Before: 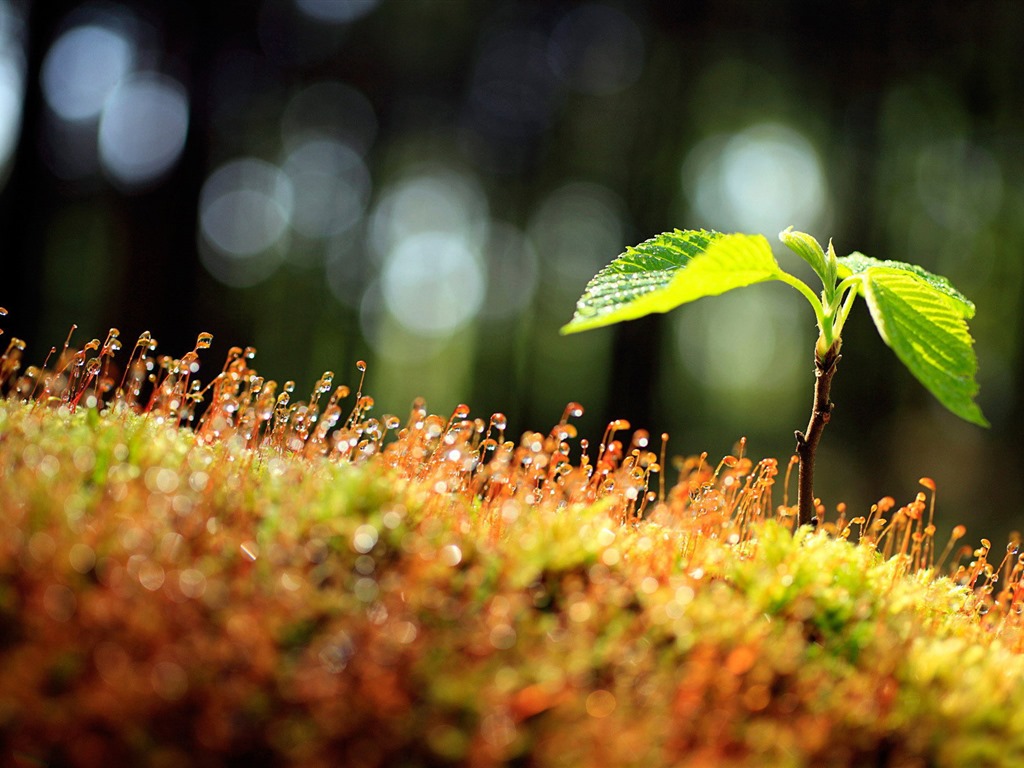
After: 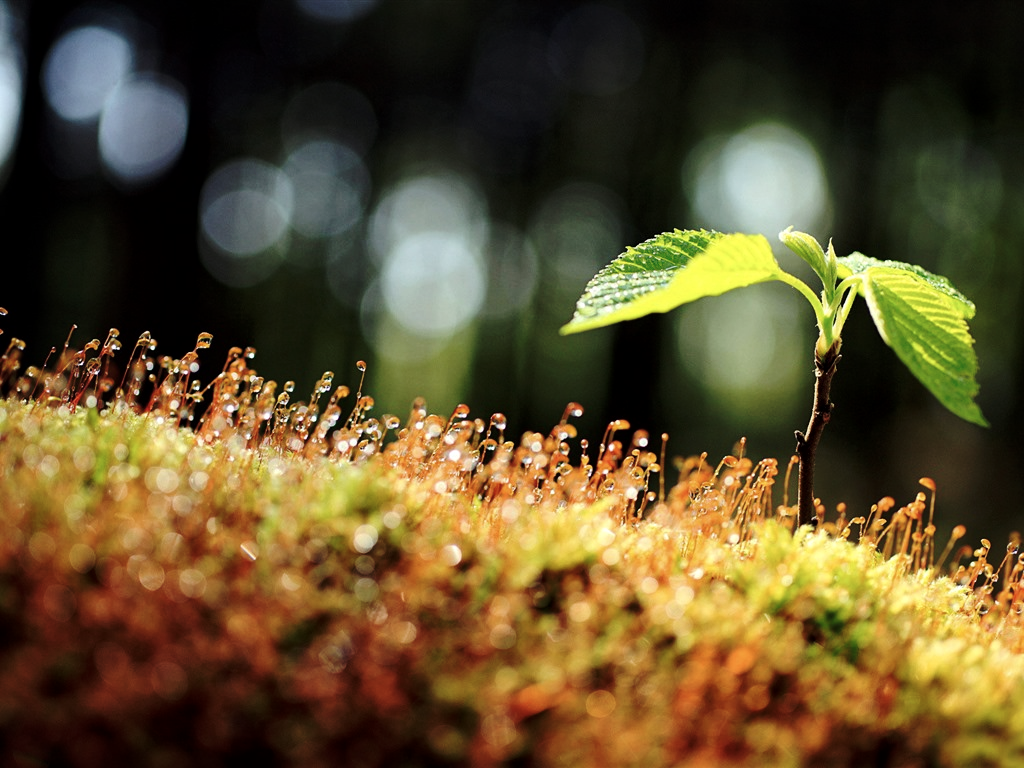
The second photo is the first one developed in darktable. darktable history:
base curve: curves: ch0 [(0, 0) (0.073, 0.04) (0.157, 0.139) (0.492, 0.492) (0.758, 0.758) (1, 1)], preserve colors none
contrast brightness saturation: contrast 0.057, brightness -0.011, saturation -0.242
tone equalizer: edges refinement/feathering 500, mask exposure compensation -1.57 EV, preserve details no
local contrast: mode bilateral grid, contrast 20, coarseness 50, detail 119%, midtone range 0.2
